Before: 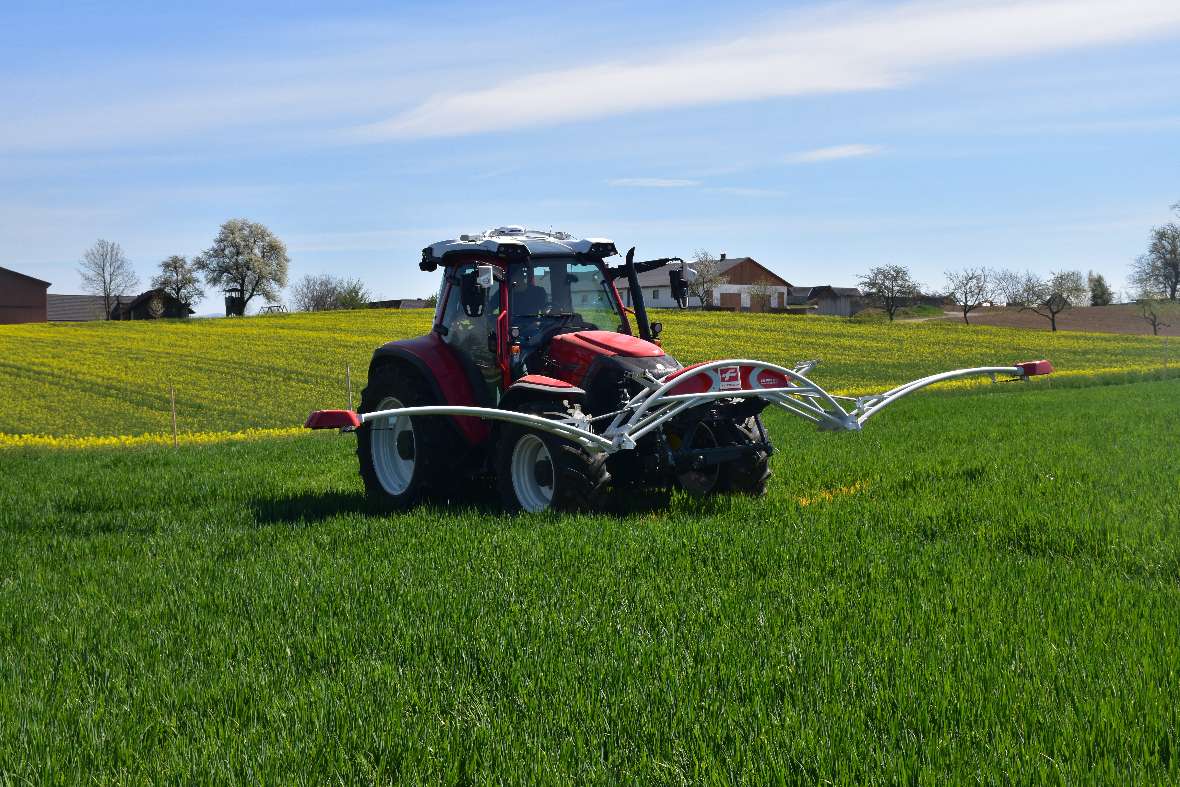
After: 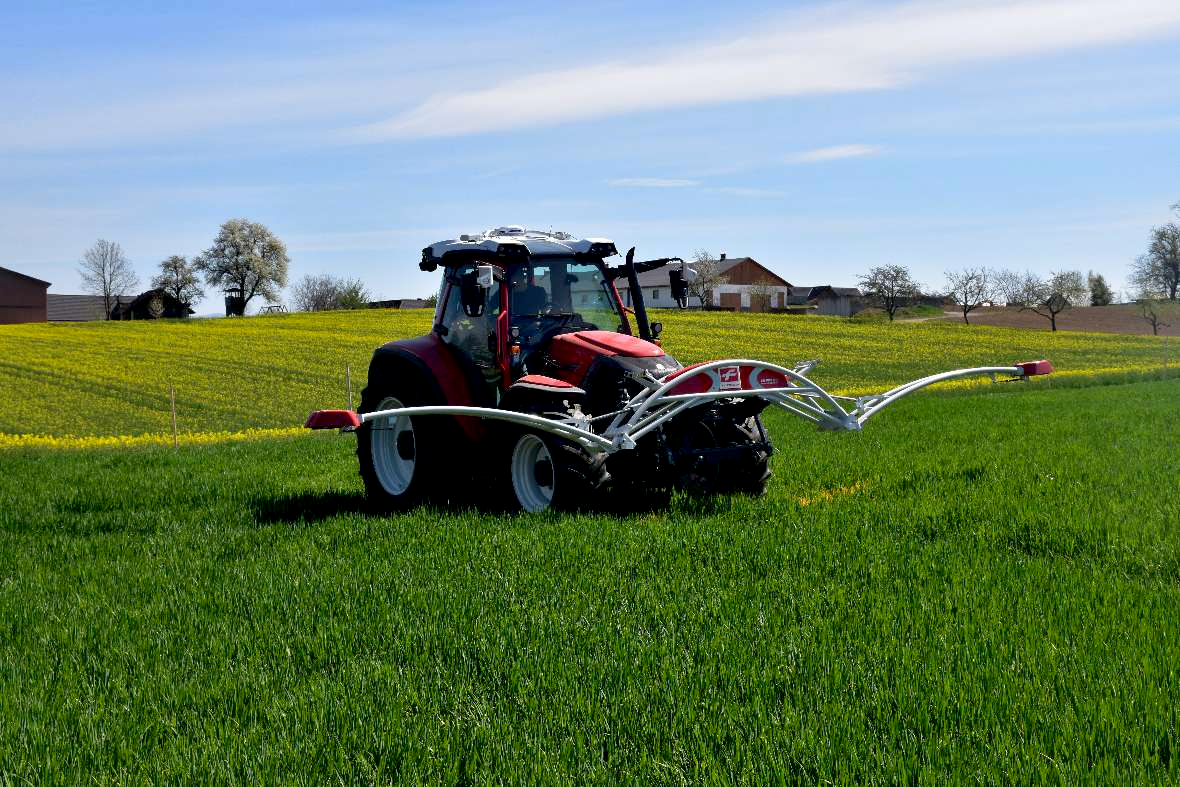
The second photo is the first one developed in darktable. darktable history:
exposure: black level correction 0.01, exposure 0.009 EV, compensate highlight preservation false
